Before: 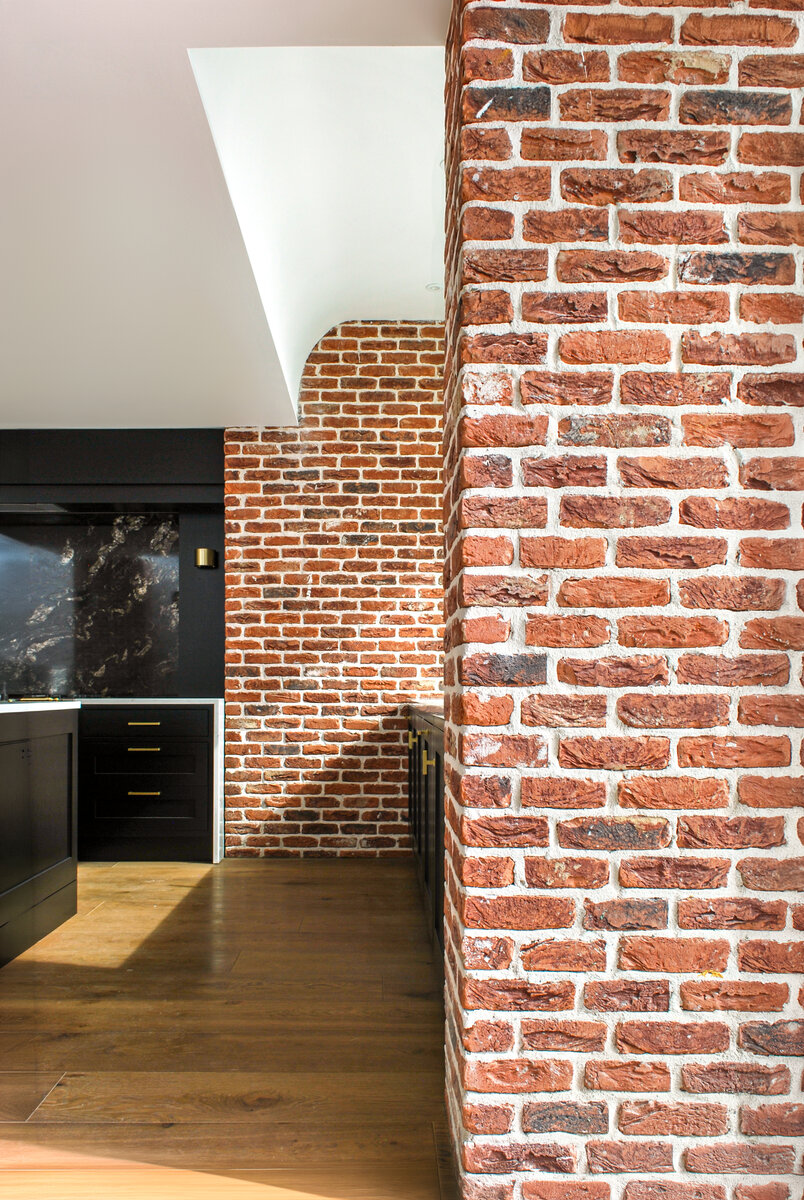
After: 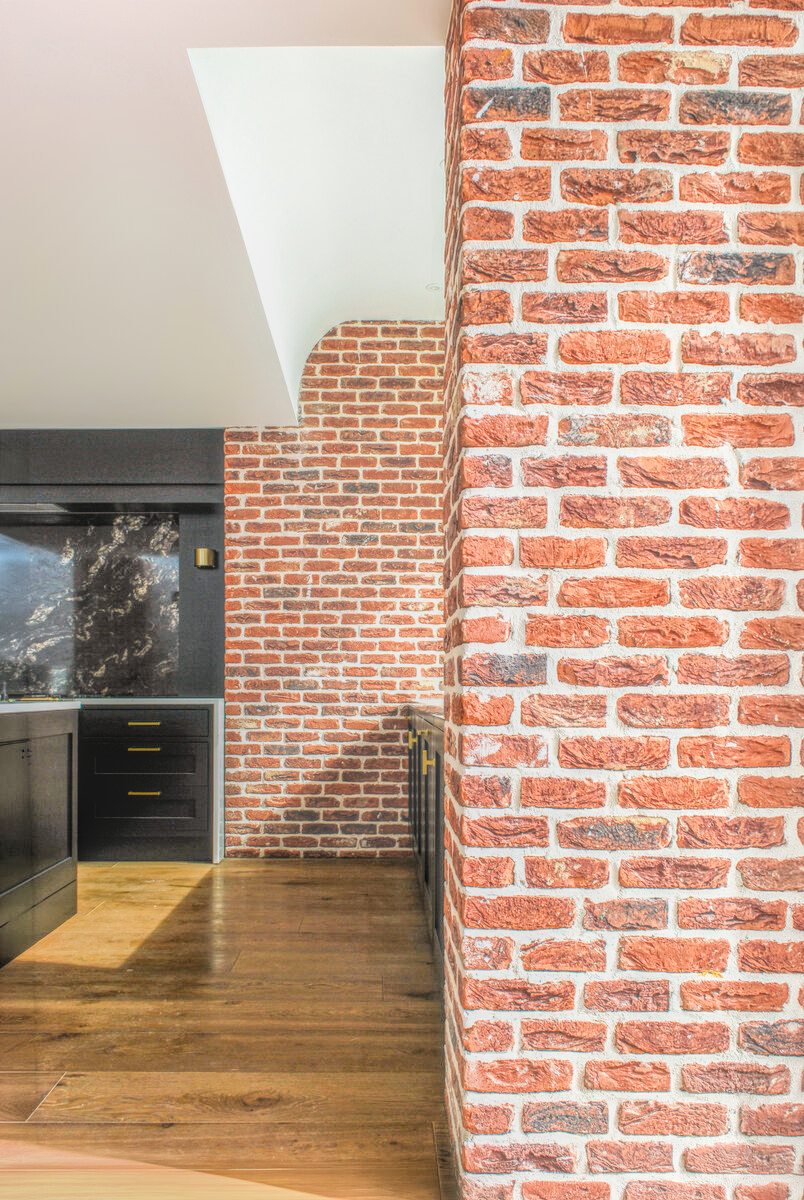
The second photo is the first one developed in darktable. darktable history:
exposure: black level correction 0, exposure 1 EV, compensate exposure bias true, compensate highlight preservation false
haze removal: strength -0.097, compatibility mode true, adaptive false
filmic rgb: black relative exposure -16 EV, white relative exposure 6.94 EV, hardness 4.71, color science v6 (2022)
local contrast: highlights 20%, shadows 27%, detail 200%, midtone range 0.2
